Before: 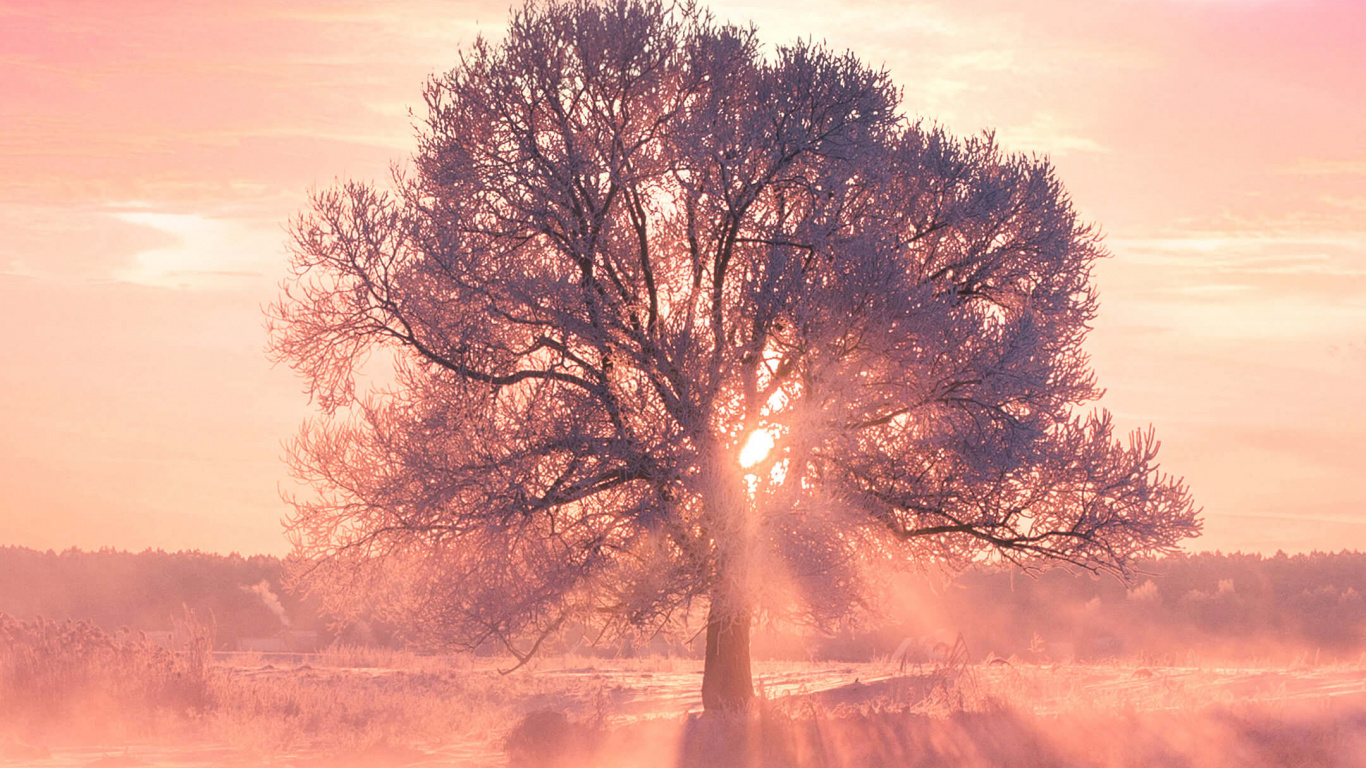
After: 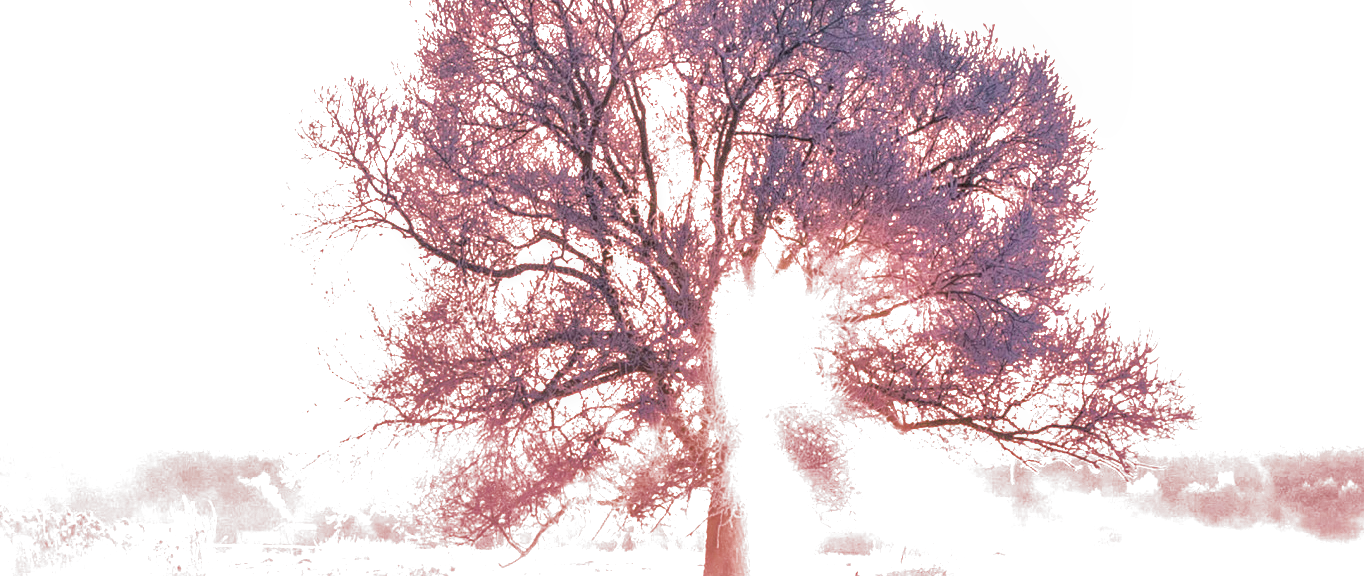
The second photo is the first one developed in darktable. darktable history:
shadows and highlights: on, module defaults
filmic rgb: black relative exposure -8.23 EV, white relative exposure 2.2 EV, target white luminance 99.91%, hardness 7.12, latitude 74.62%, contrast 1.314, highlights saturation mix -2.89%, shadows ↔ highlights balance 30.25%, color science v5 (2021), contrast in shadows safe, contrast in highlights safe
exposure: black level correction 0, exposure 0.948 EV, compensate highlight preservation false
local contrast: highlights 4%, shadows 4%, detail 133%
crop: top 13.998%, bottom 10.937%
haze removal: adaptive false
